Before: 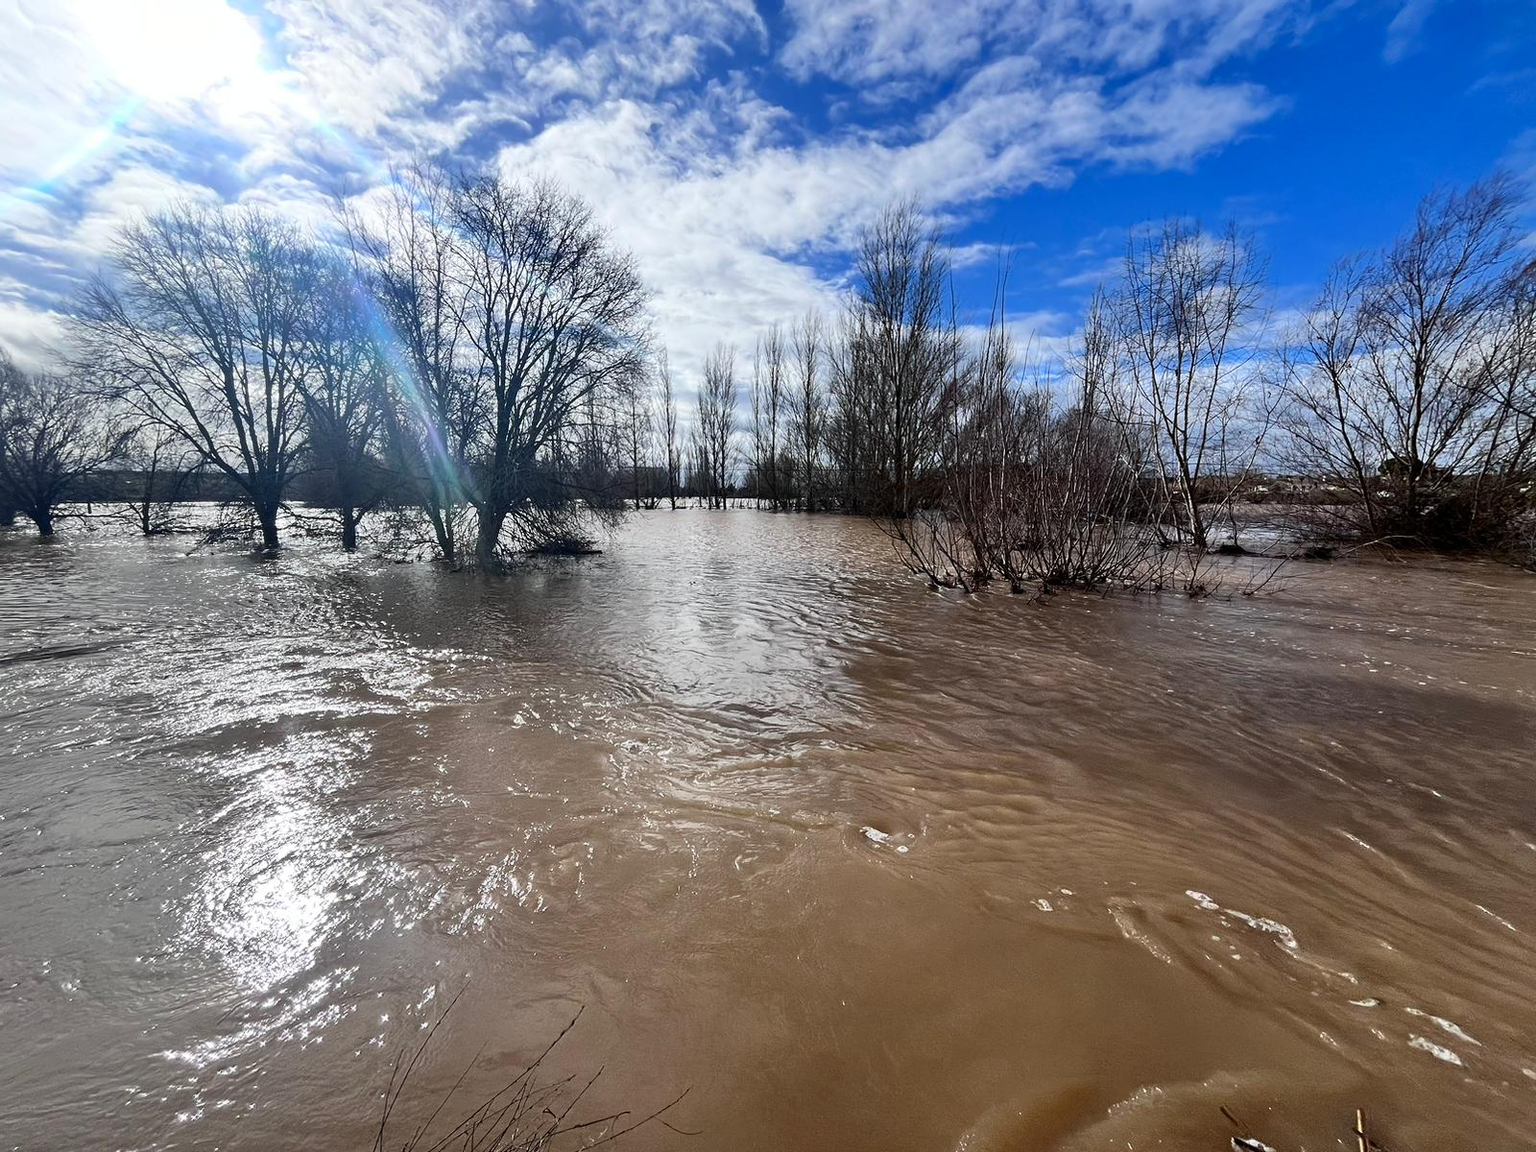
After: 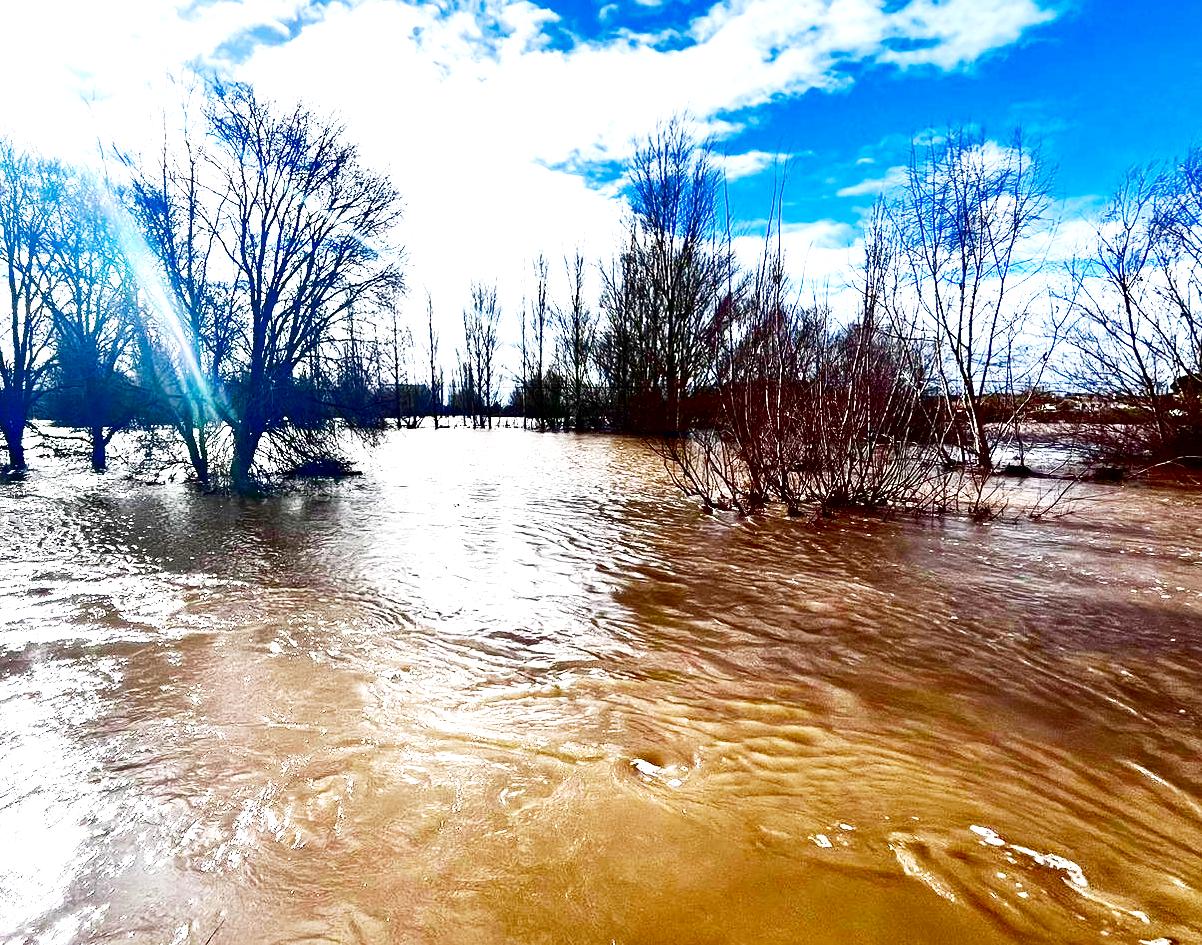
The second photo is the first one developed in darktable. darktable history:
base curve: curves: ch0 [(0, 0) (0.032, 0.037) (0.105, 0.228) (0.435, 0.76) (0.856, 0.983) (1, 1)], preserve colors none
exposure: black level correction 0, exposure 1.412 EV, compensate exposure bias true, compensate highlight preservation false
crop: left 16.606%, top 8.569%, right 8.217%, bottom 12.602%
contrast brightness saturation: brightness -0.99, saturation 0.983
